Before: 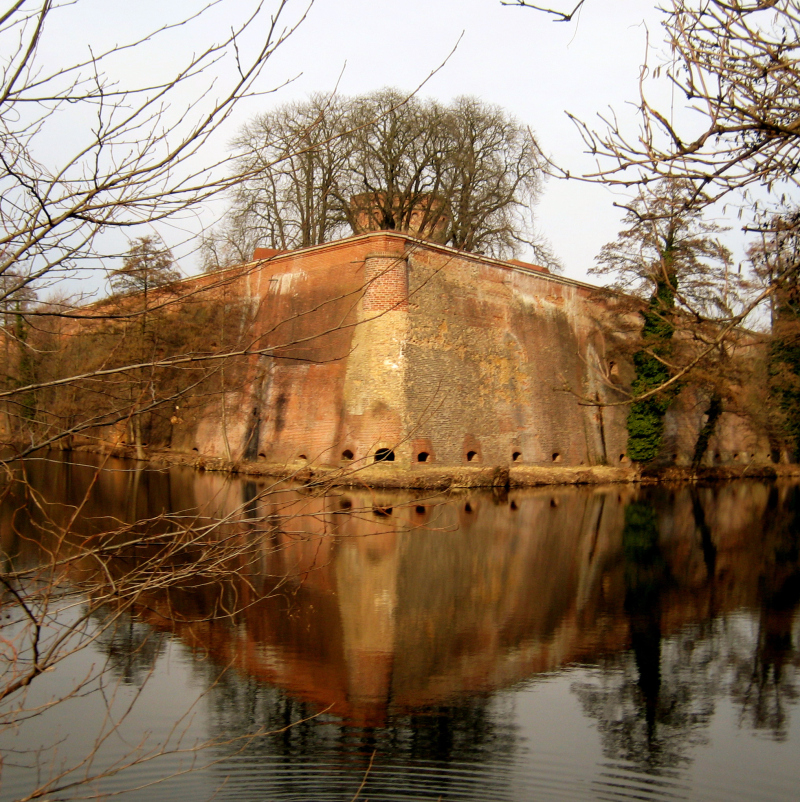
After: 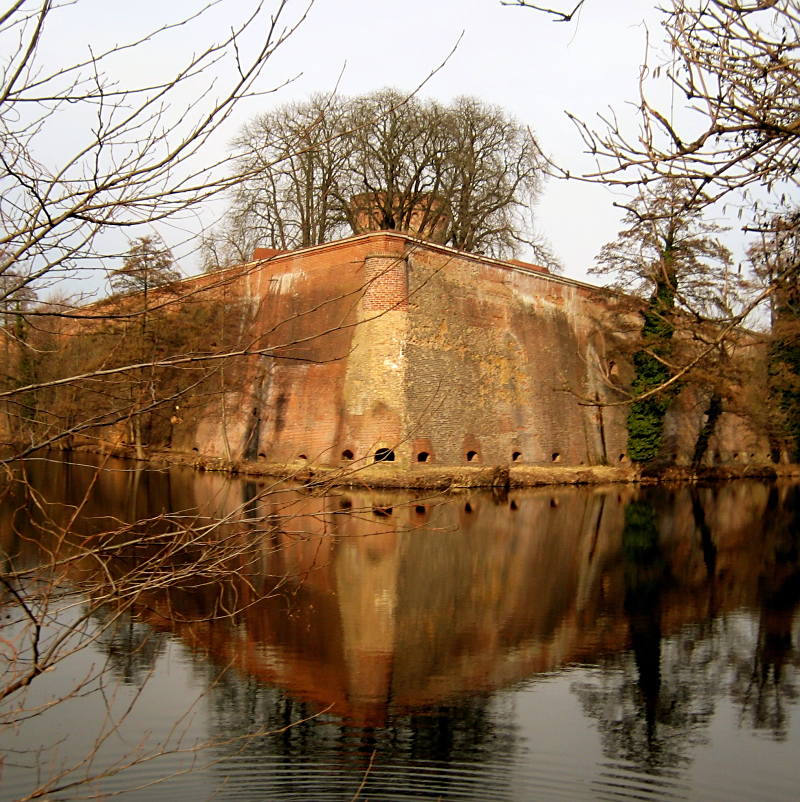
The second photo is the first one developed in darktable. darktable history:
sharpen: radius 1.856, amount 0.401, threshold 1.253
